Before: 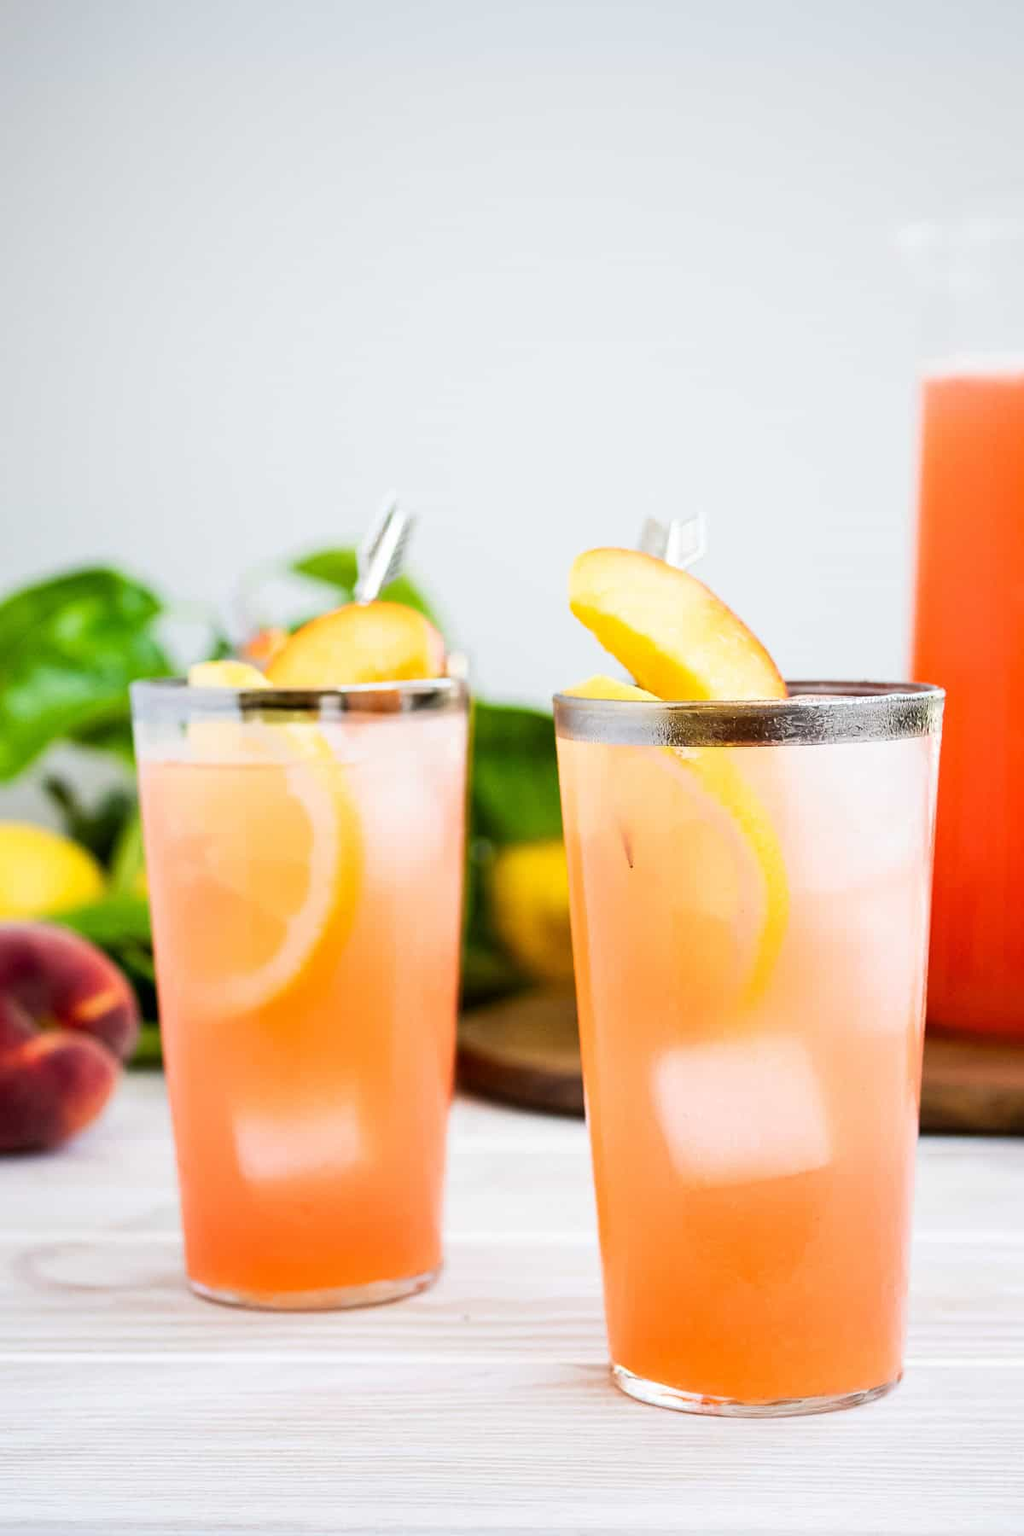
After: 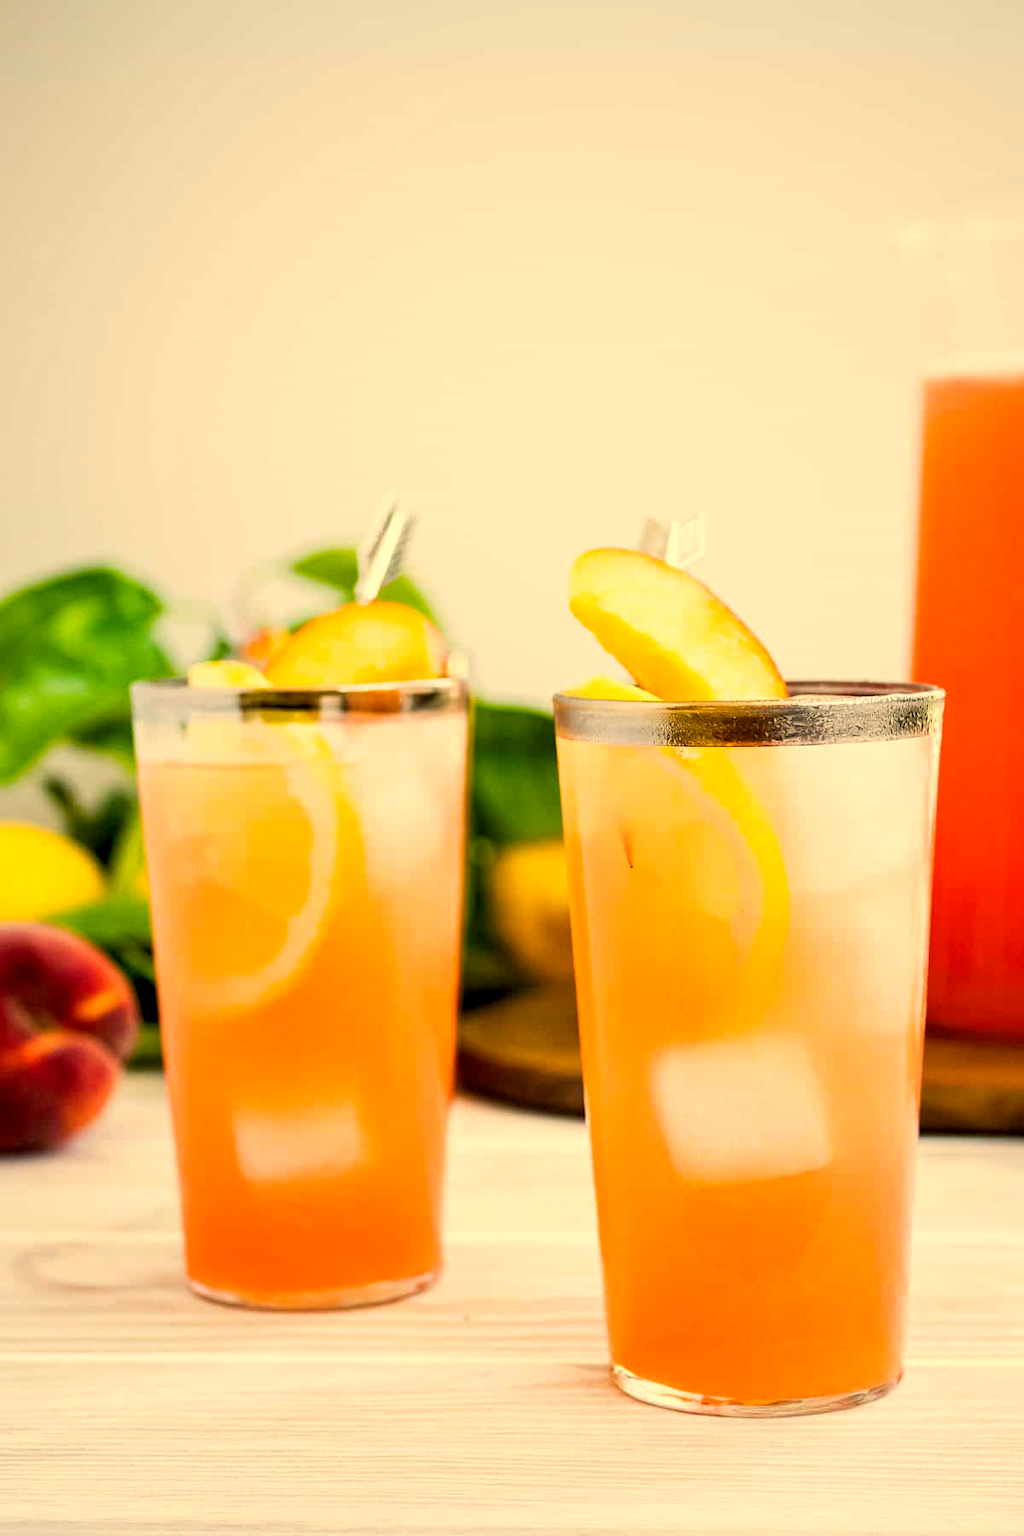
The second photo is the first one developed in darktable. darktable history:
white balance: red 1.08, blue 0.791
color balance rgb: shadows lift › chroma 2%, shadows lift › hue 217.2°, power › chroma 0.25%, power › hue 60°, highlights gain › chroma 1.5%, highlights gain › hue 309.6°, global offset › luminance -0.5%, perceptual saturation grading › global saturation 15%, global vibrance 20%
local contrast: highlights 100%, shadows 100%, detail 120%, midtone range 0.2
